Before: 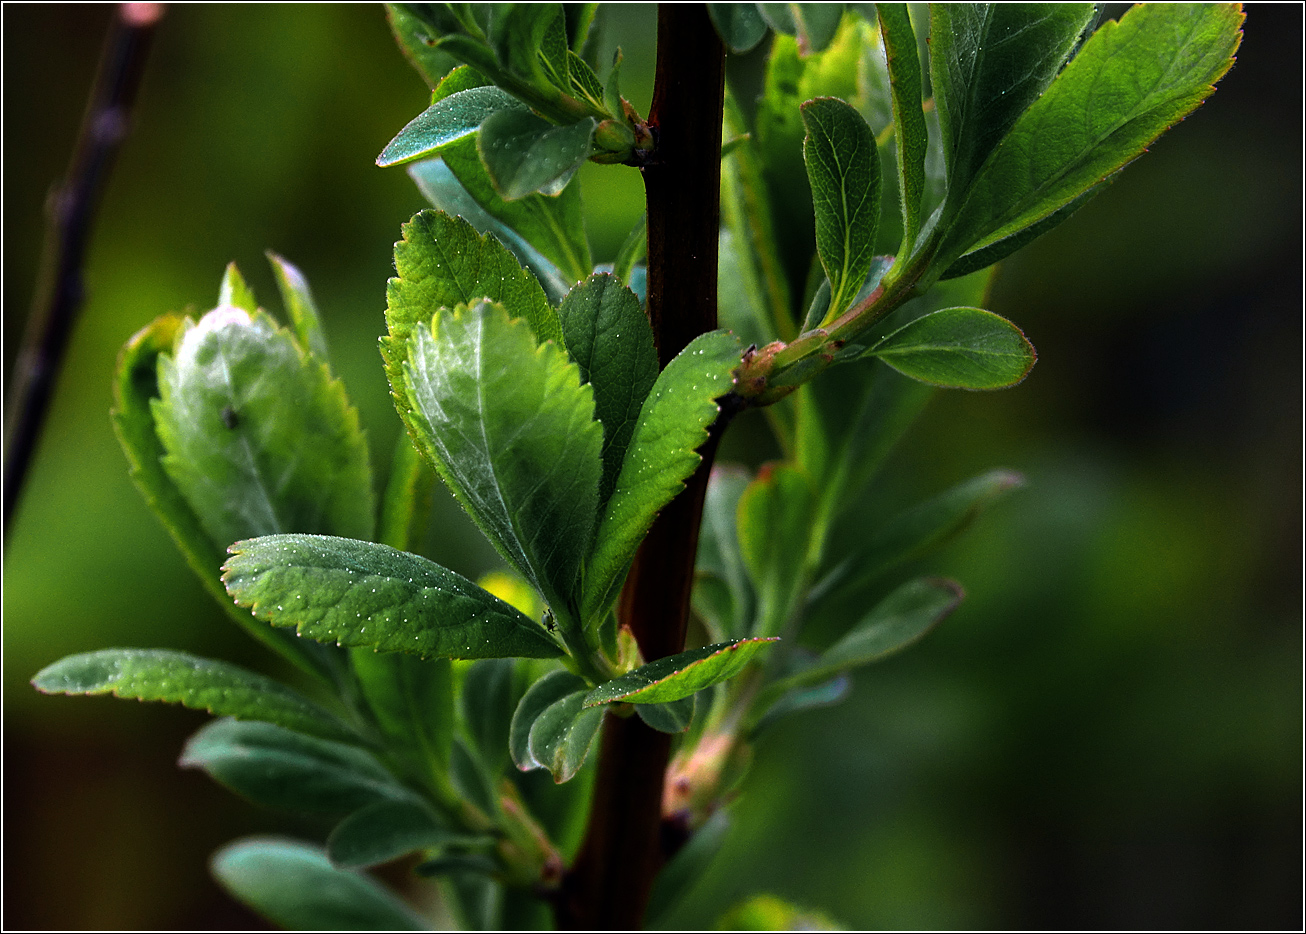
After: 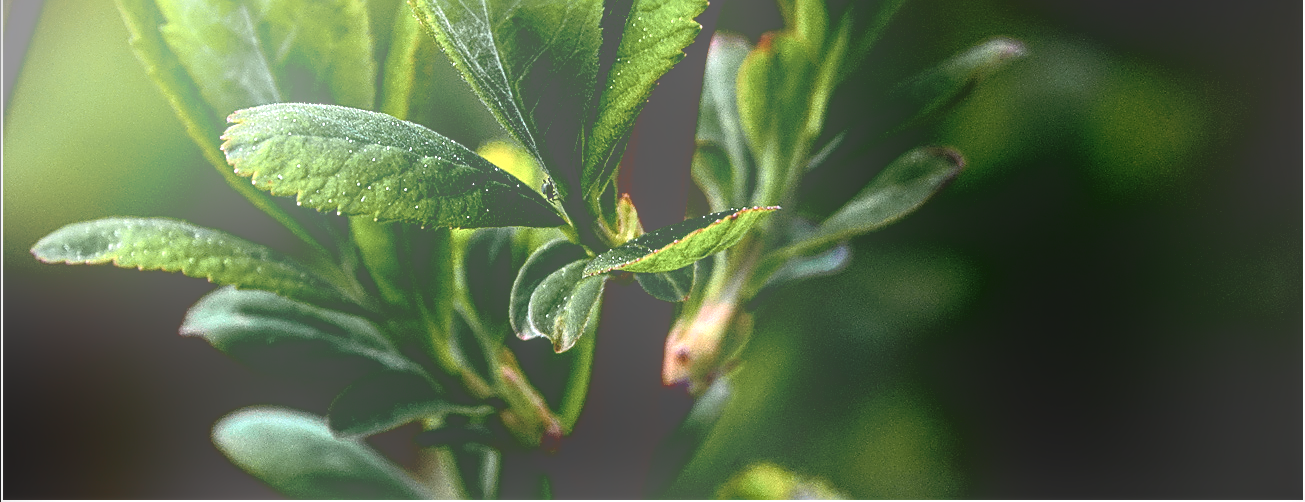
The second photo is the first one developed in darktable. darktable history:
vignetting: width/height ratio 1.094
exposure: black level correction 0.025, exposure 0.182 EV, compensate highlight preservation false
crop and rotate: top 46.237%
contrast brightness saturation: contrast 0.1, saturation -0.36
local contrast: detail 130%
bloom: size 25%, threshold 5%, strength 90%
sharpen: on, module defaults
tone equalizer: -8 EV -0.75 EV, -7 EV -0.7 EV, -6 EV -0.6 EV, -5 EV -0.4 EV, -3 EV 0.4 EV, -2 EV 0.6 EV, -1 EV 0.7 EV, +0 EV 0.75 EV, edges refinement/feathering 500, mask exposure compensation -1.57 EV, preserve details no
